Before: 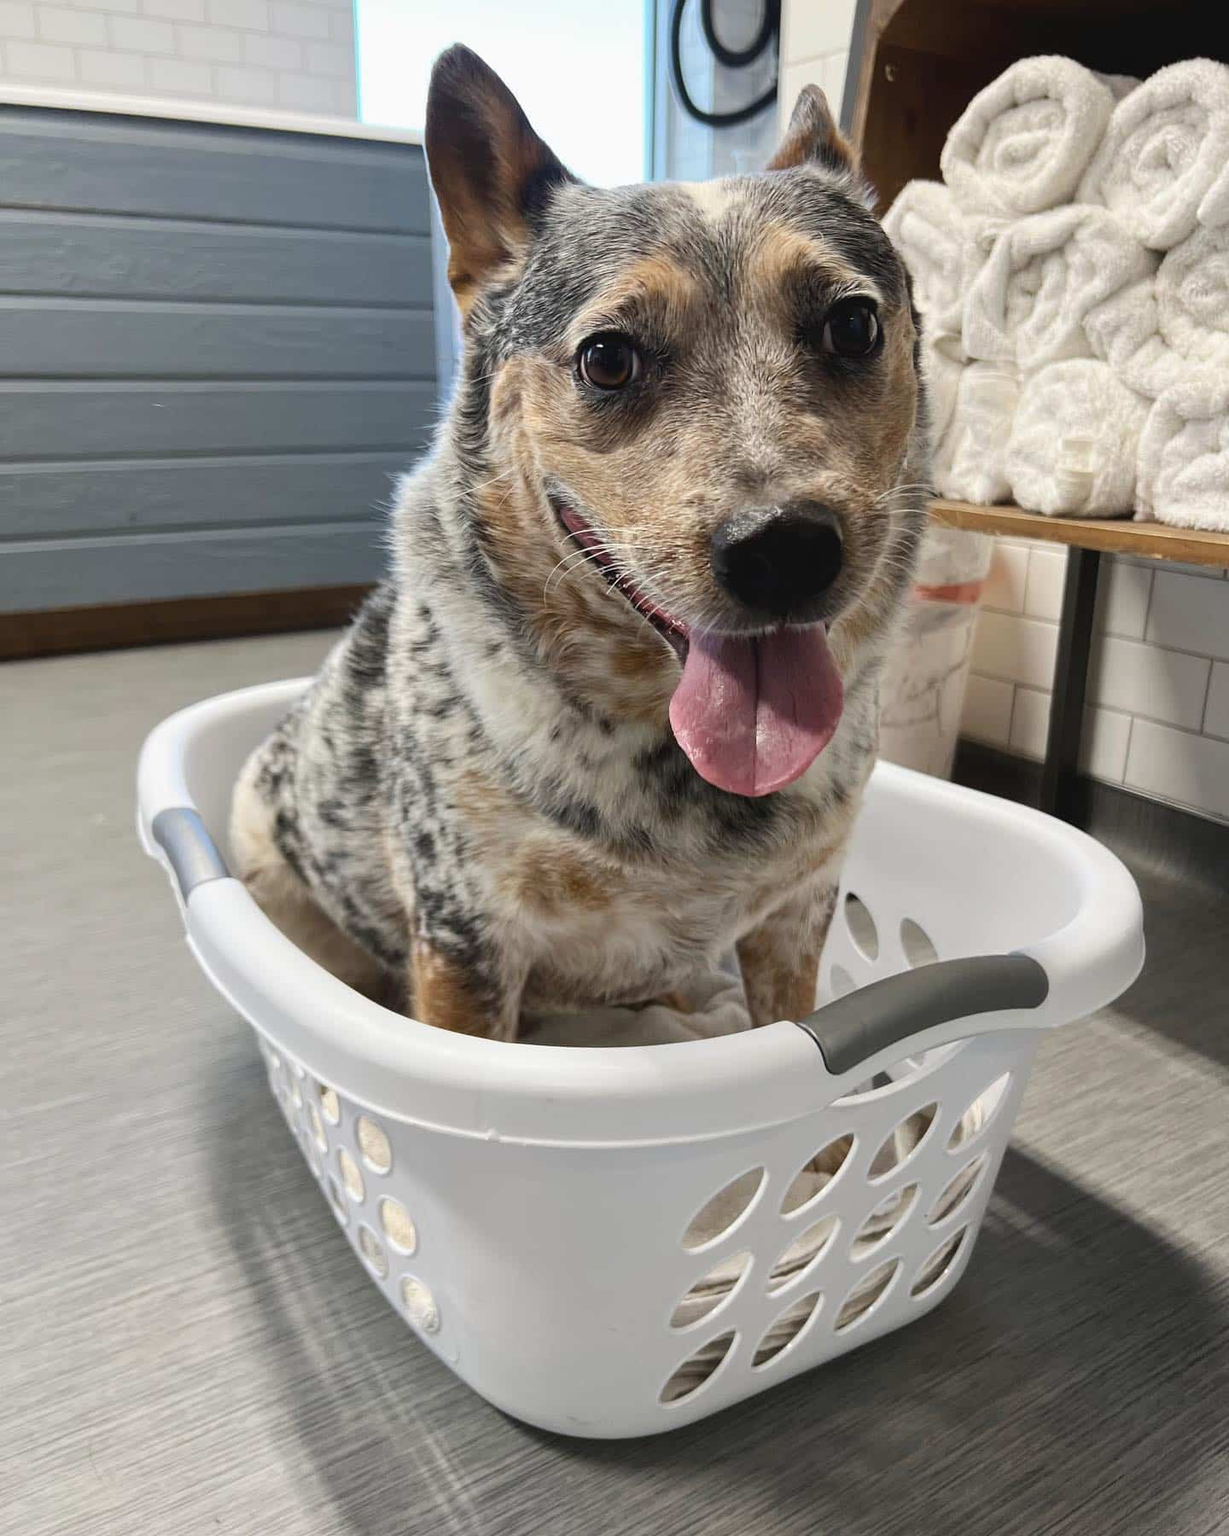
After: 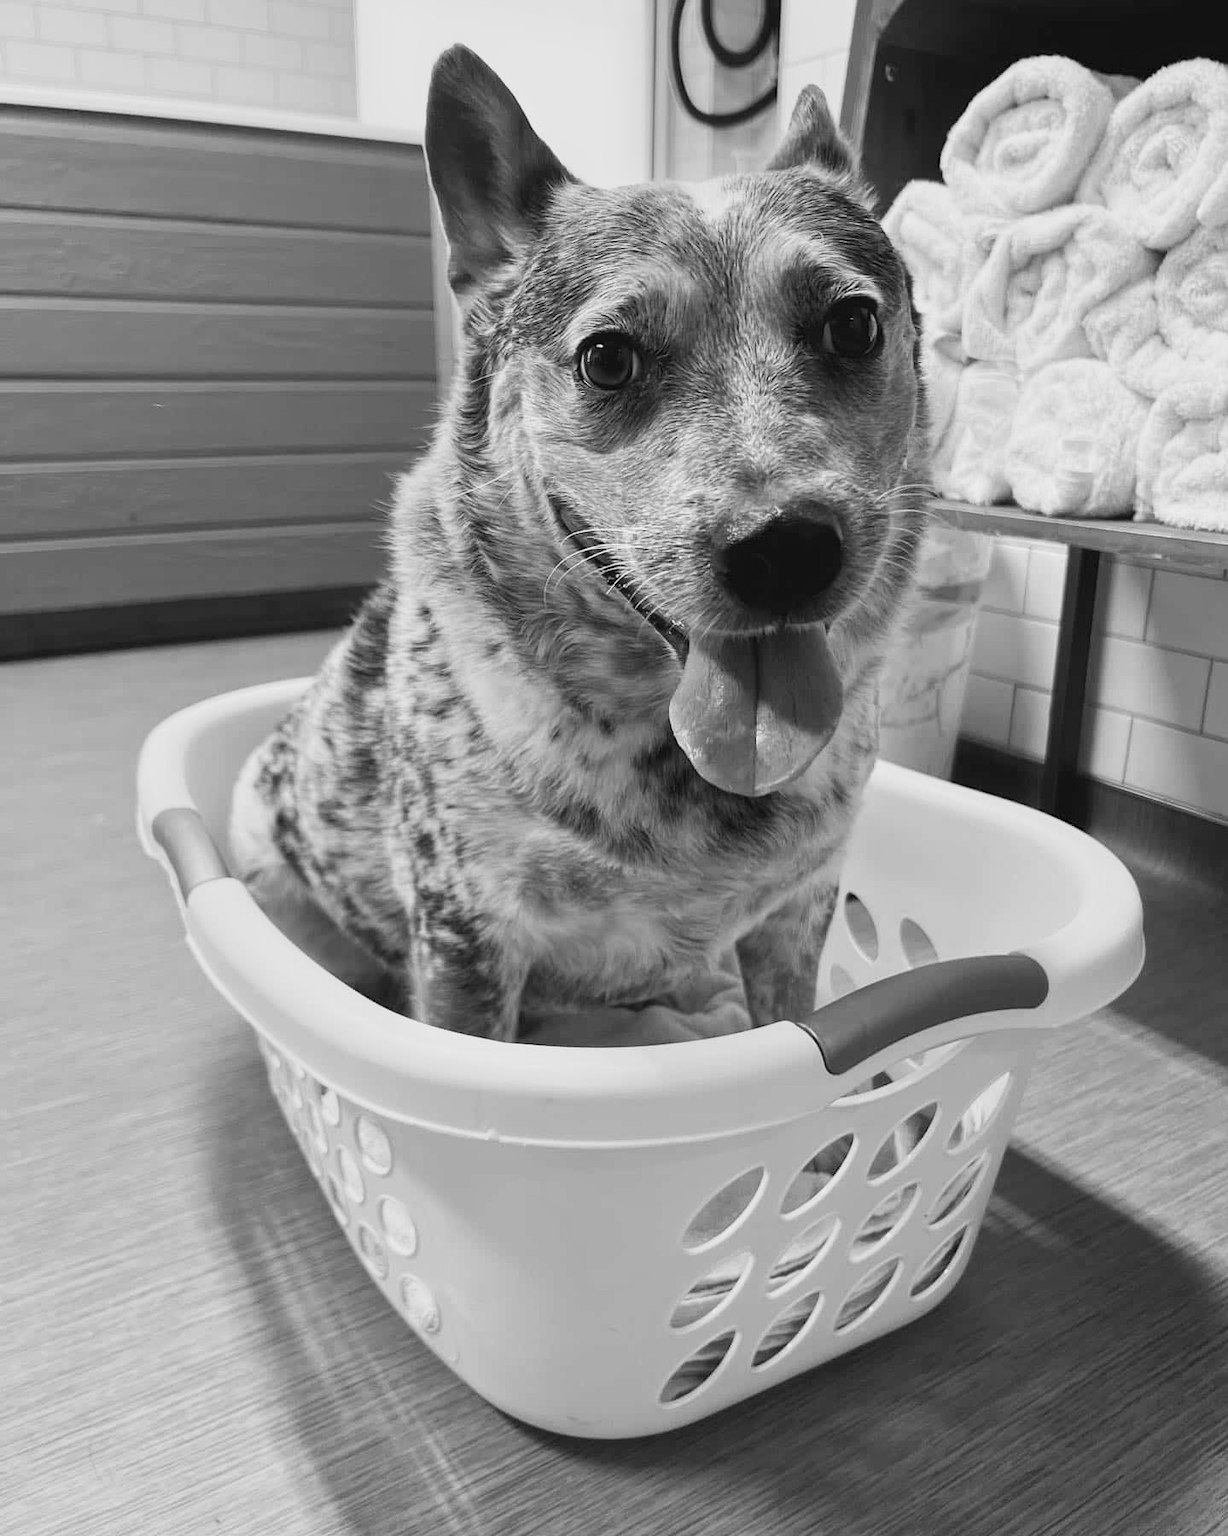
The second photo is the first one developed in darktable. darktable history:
monochrome: a 26.22, b 42.67, size 0.8
base curve: curves: ch0 [(0, 0) (0.666, 0.806) (1, 1)]
